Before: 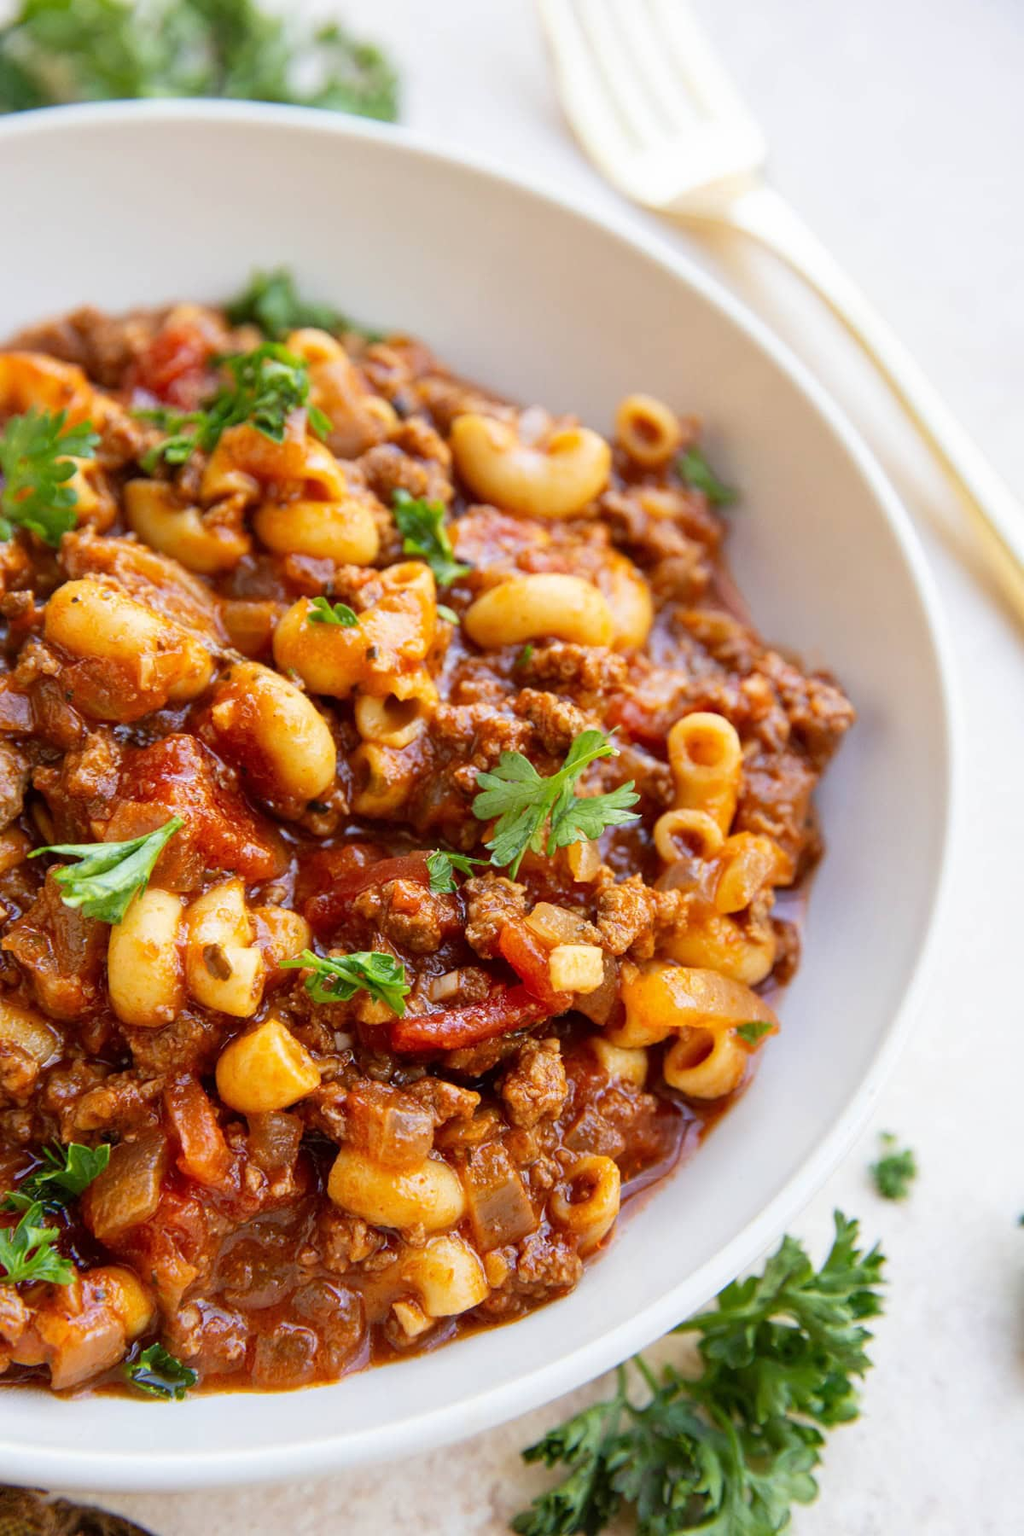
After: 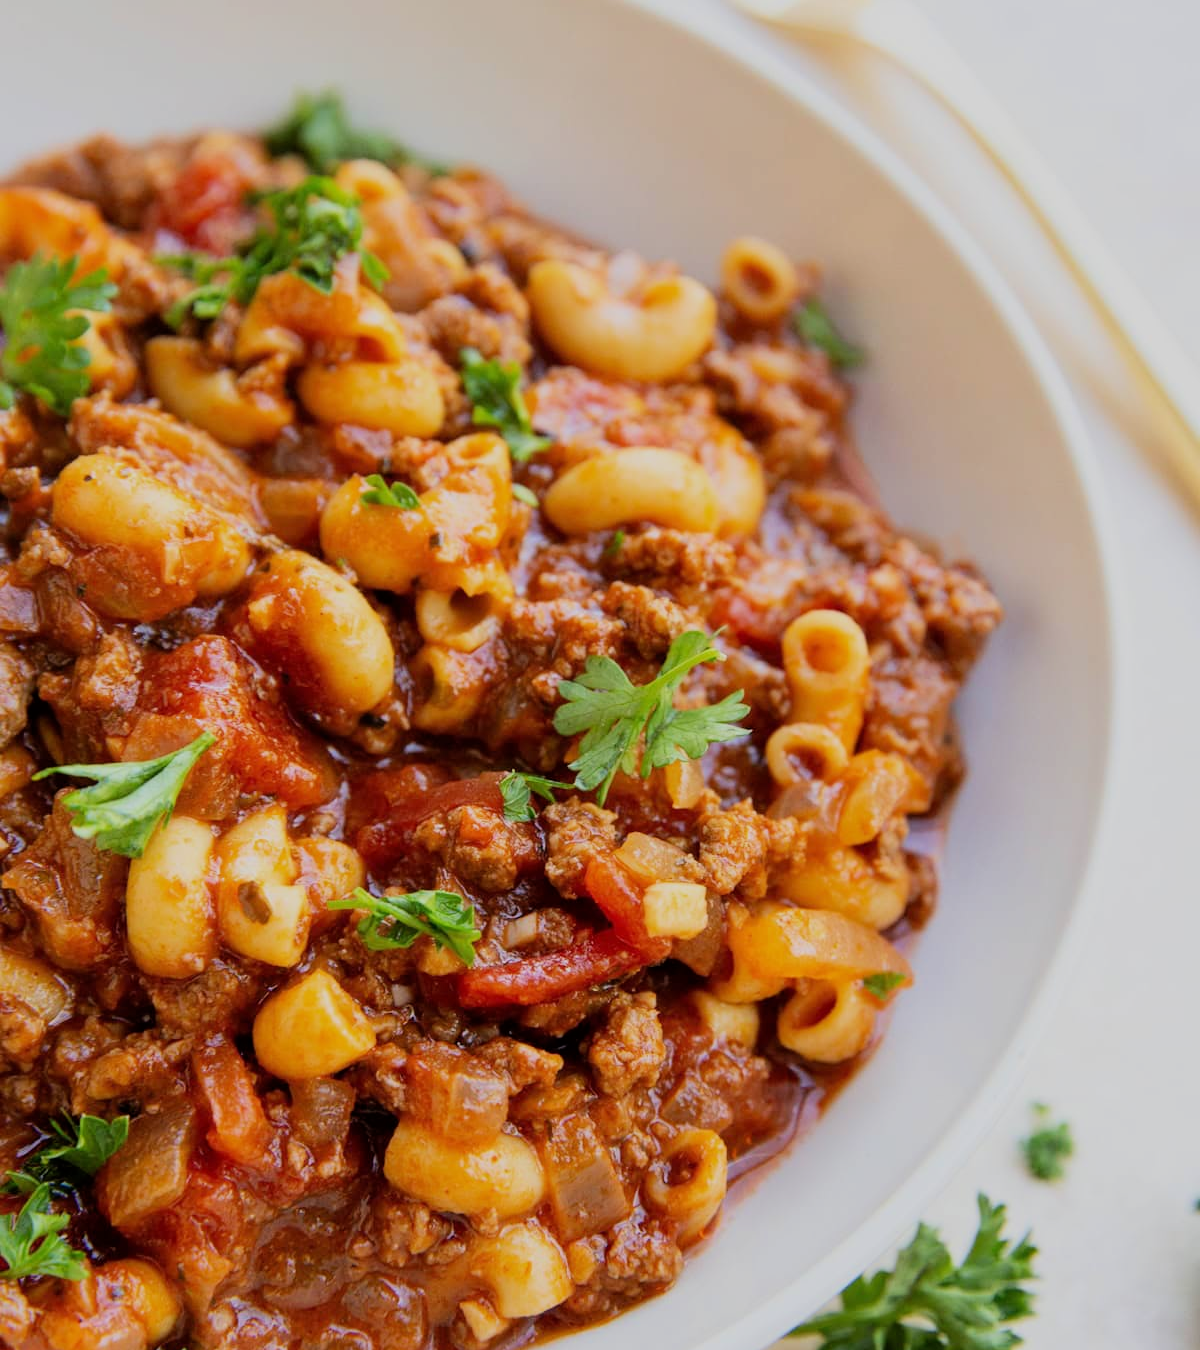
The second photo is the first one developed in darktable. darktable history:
crop and rotate: top 12.5%, bottom 12.5%
filmic rgb: black relative exposure -7.65 EV, white relative exposure 4.56 EV, hardness 3.61, color science v6 (2022)
